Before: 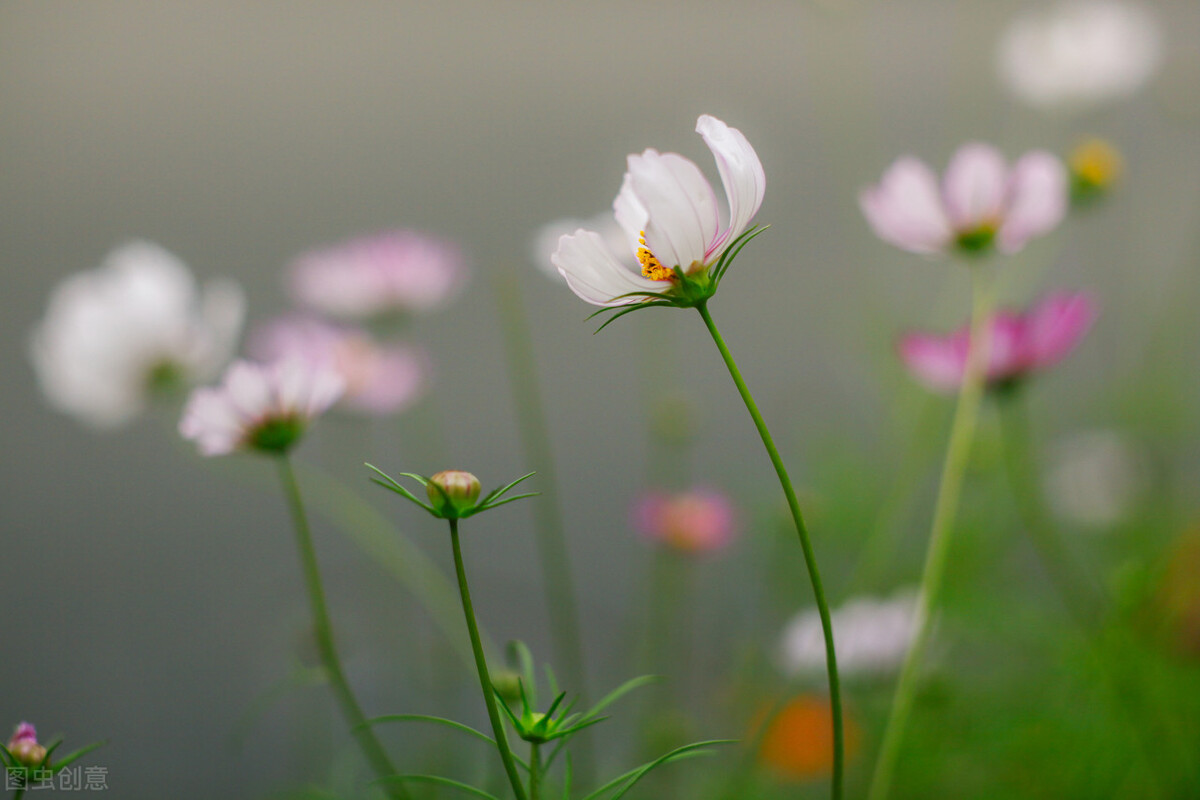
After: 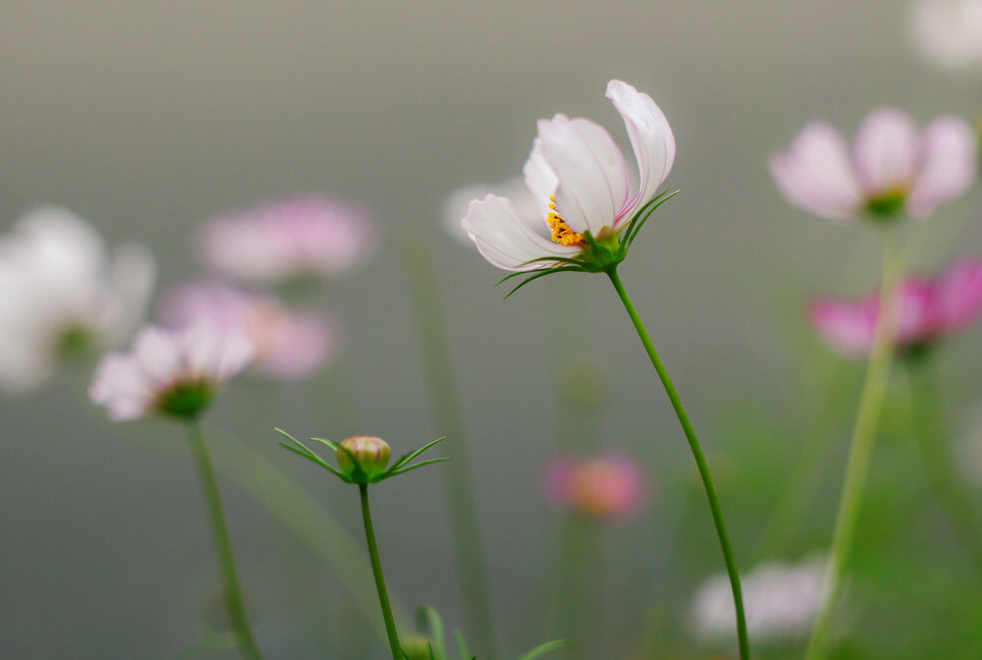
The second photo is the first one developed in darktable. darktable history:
crop and rotate: left 7.52%, top 4.413%, right 10.614%, bottom 12.994%
